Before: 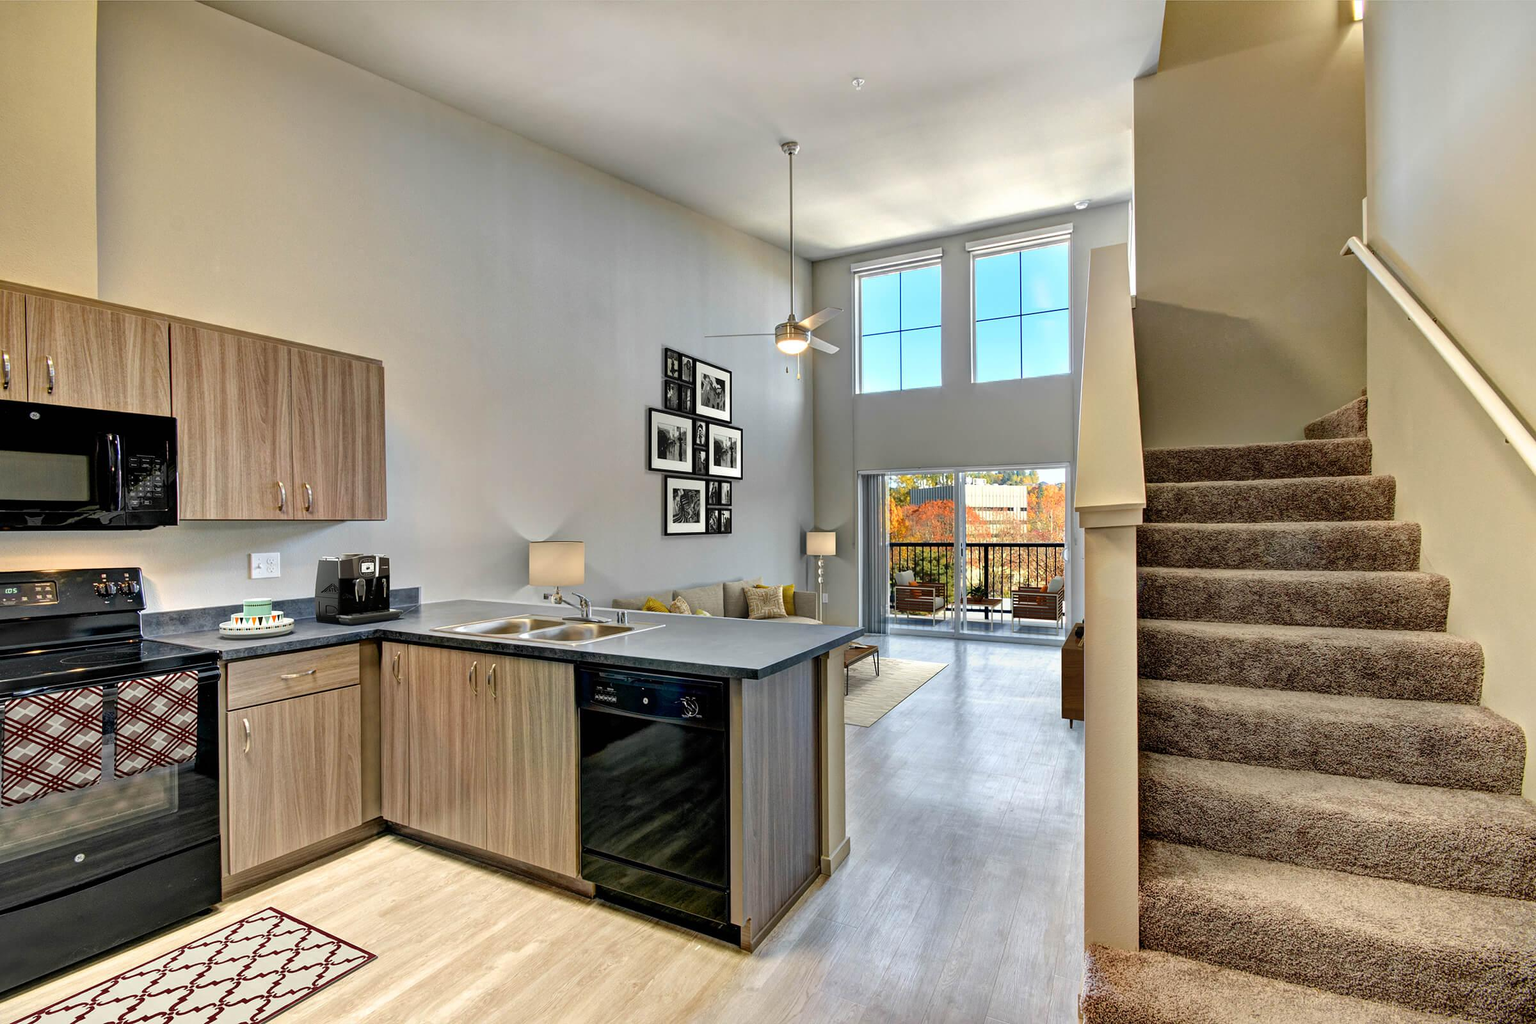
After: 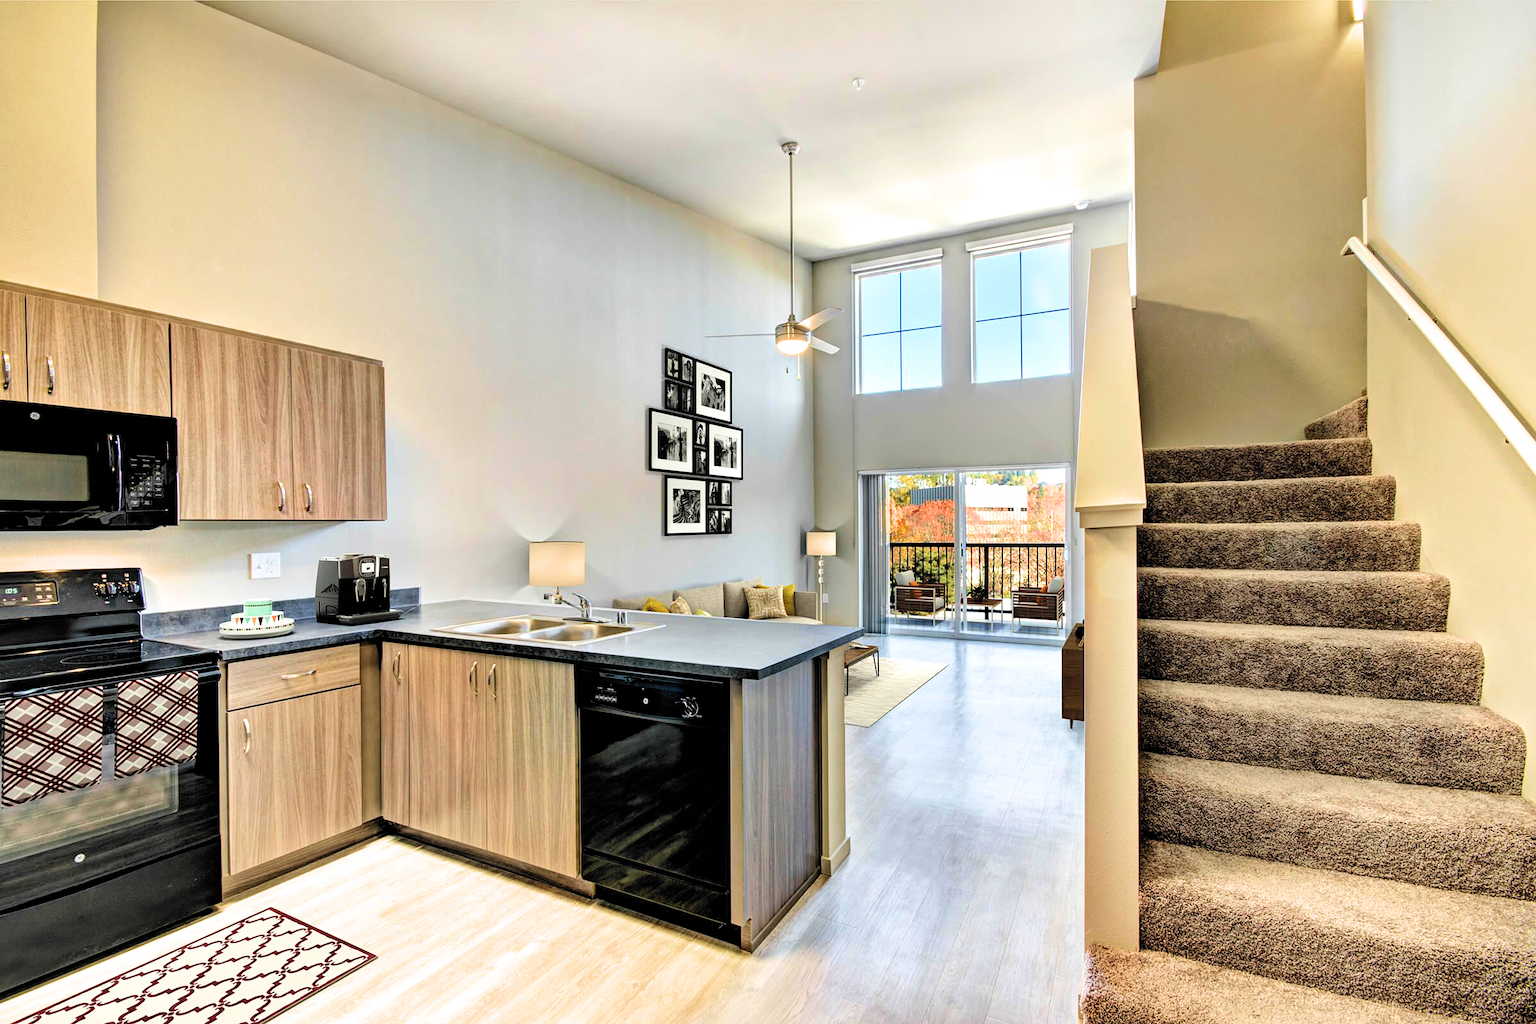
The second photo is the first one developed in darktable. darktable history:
velvia: on, module defaults
exposure: black level correction 0, exposure 0.698 EV, compensate highlight preservation false
tone equalizer: edges refinement/feathering 500, mask exposure compensation -1.57 EV, preserve details no
filmic rgb: black relative exposure -5.07 EV, white relative exposure 3.19 EV, hardness 3.47, contrast 1.198, highlights saturation mix -30.11%, color science v6 (2022)
